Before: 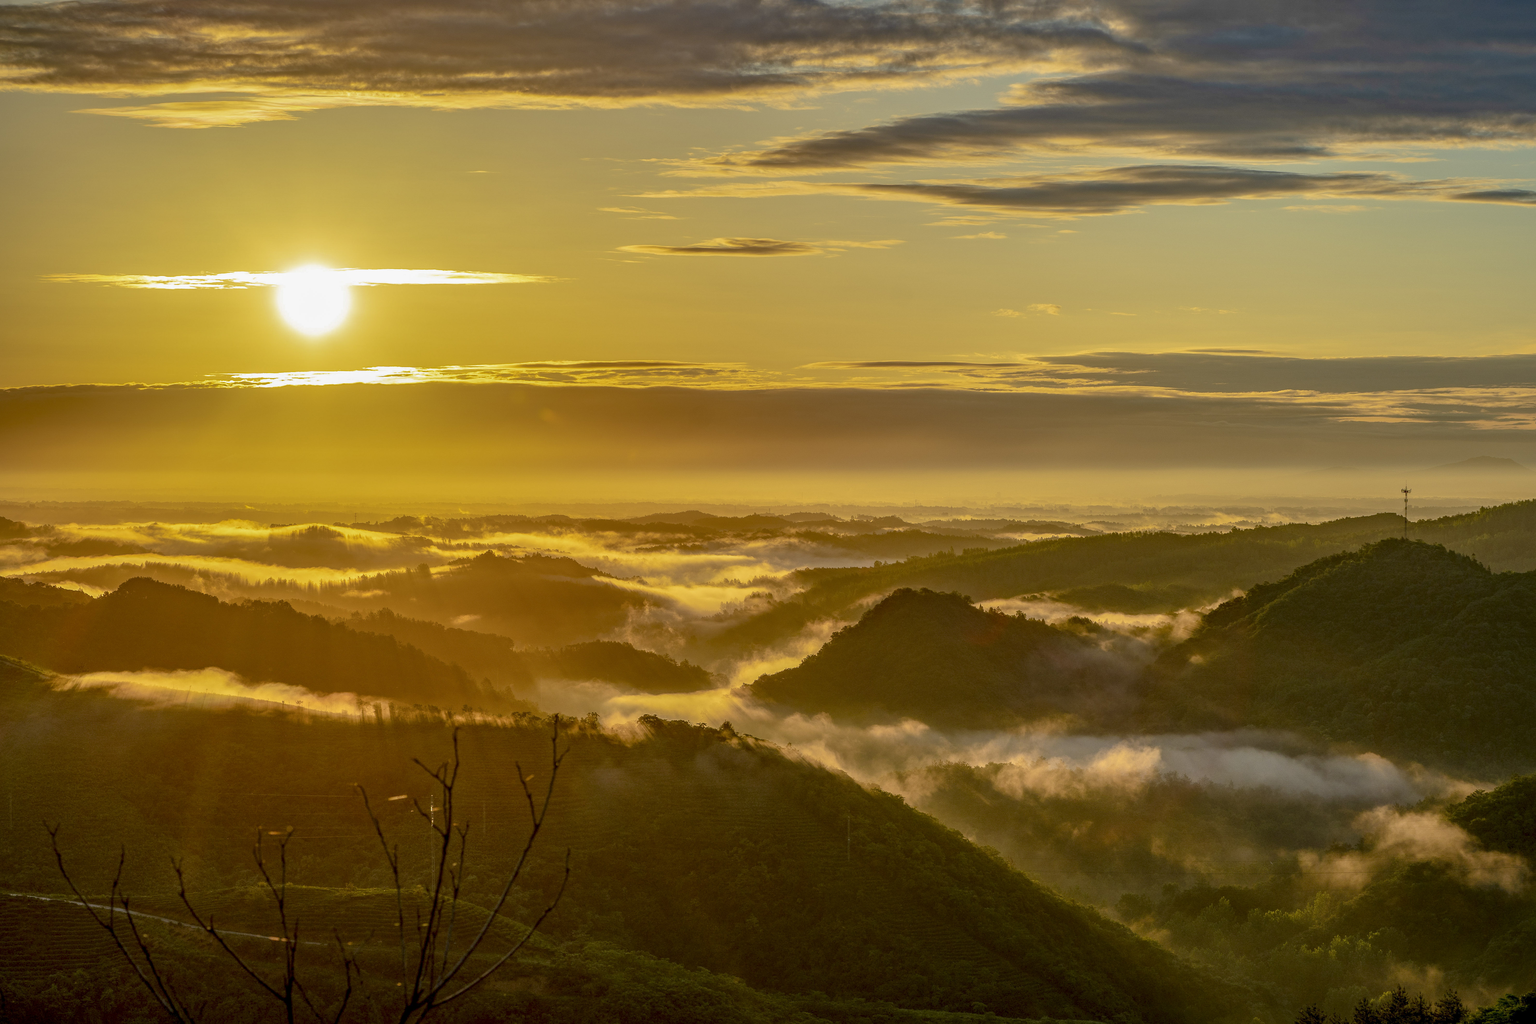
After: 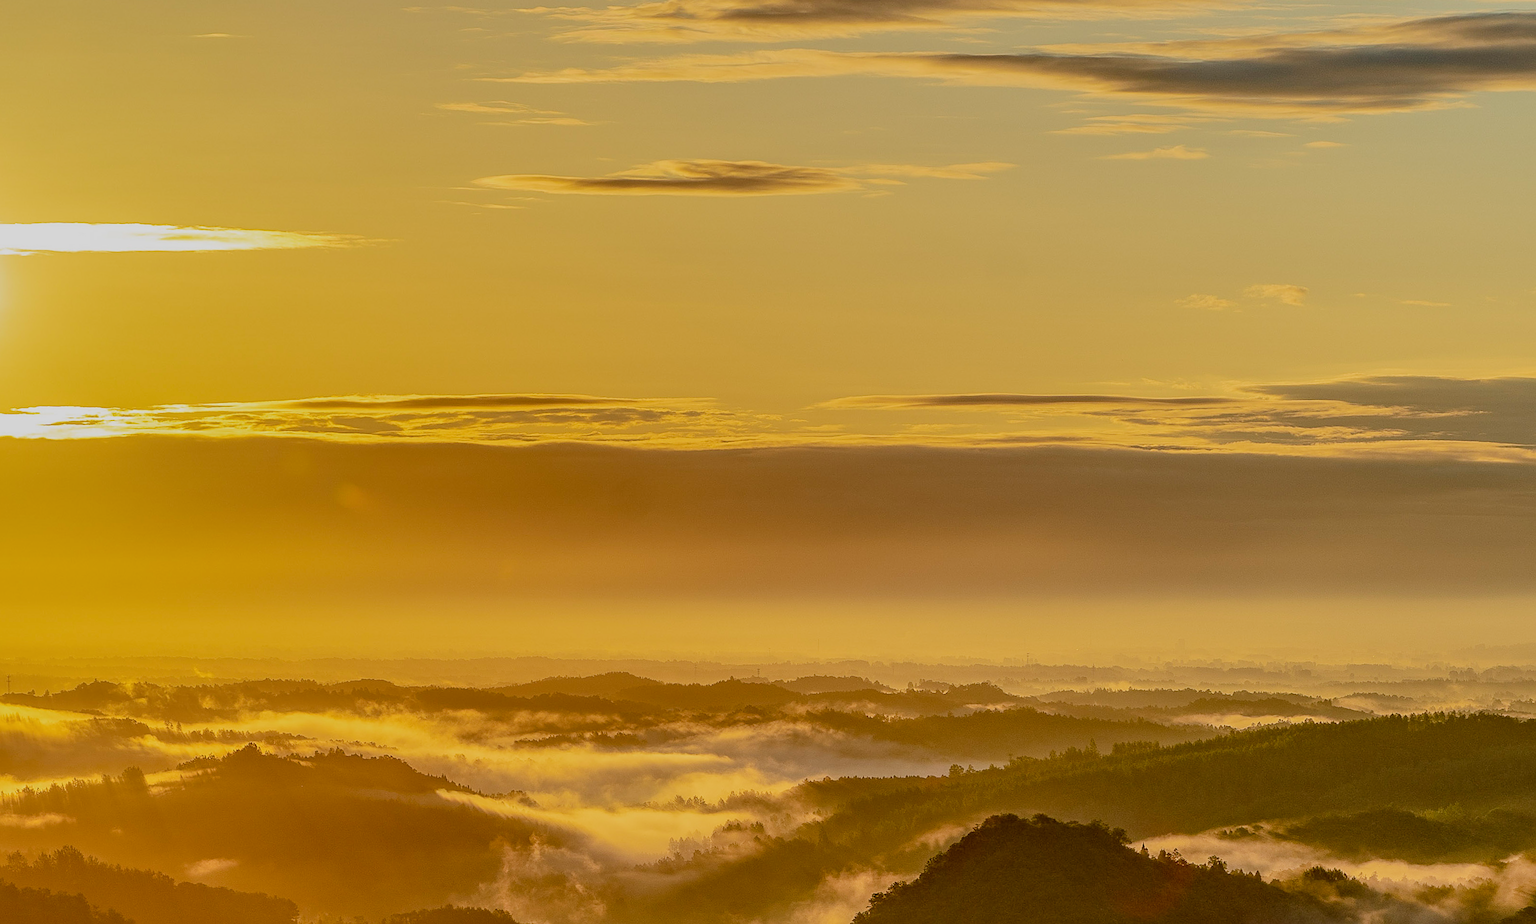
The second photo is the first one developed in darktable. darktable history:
rotate and perspective: rotation 0.074°, lens shift (vertical) 0.096, lens shift (horizontal) -0.041, crop left 0.043, crop right 0.952, crop top 0.024, crop bottom 0.979
crop: left 20.932%, top 15.471%, right 21.848%, bottom 34.081%
contrast brightness saturation: contrast 0.1, brightness 0.02, saturation 0.02
filmic rgb: black relative exposure -16 EV, white relative exposure 6.92 EV, hardness 4.7
sharpen: on, module defaults
